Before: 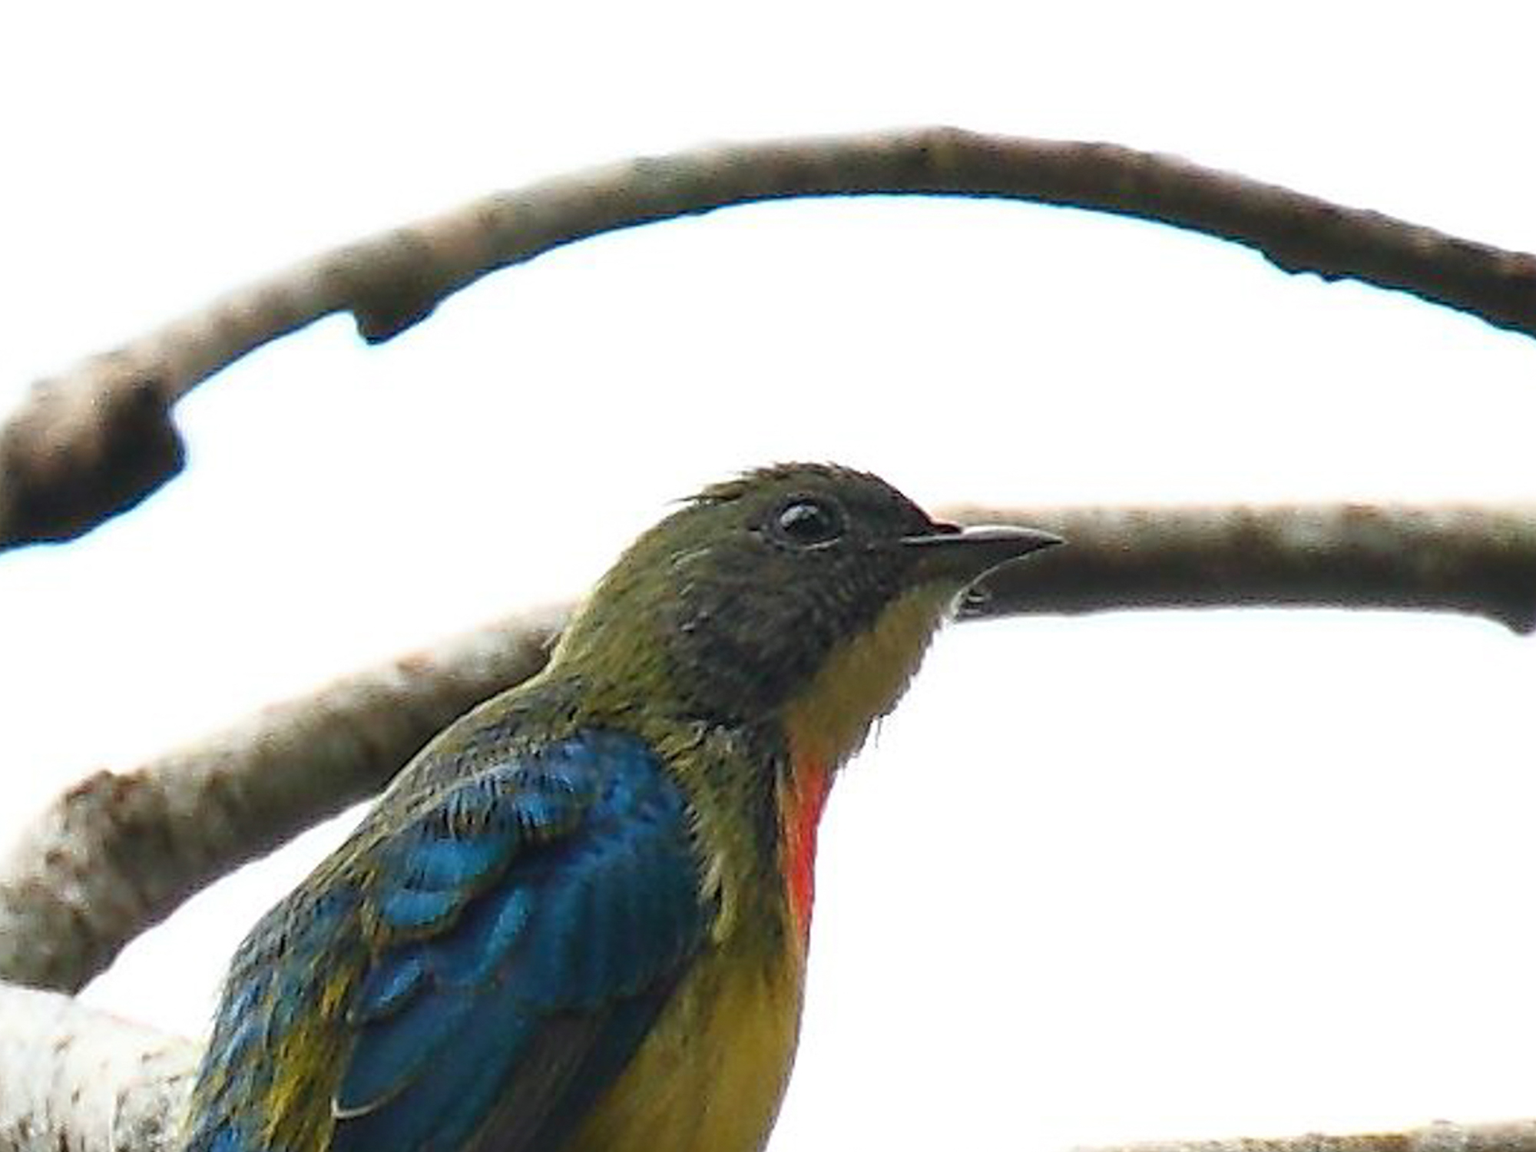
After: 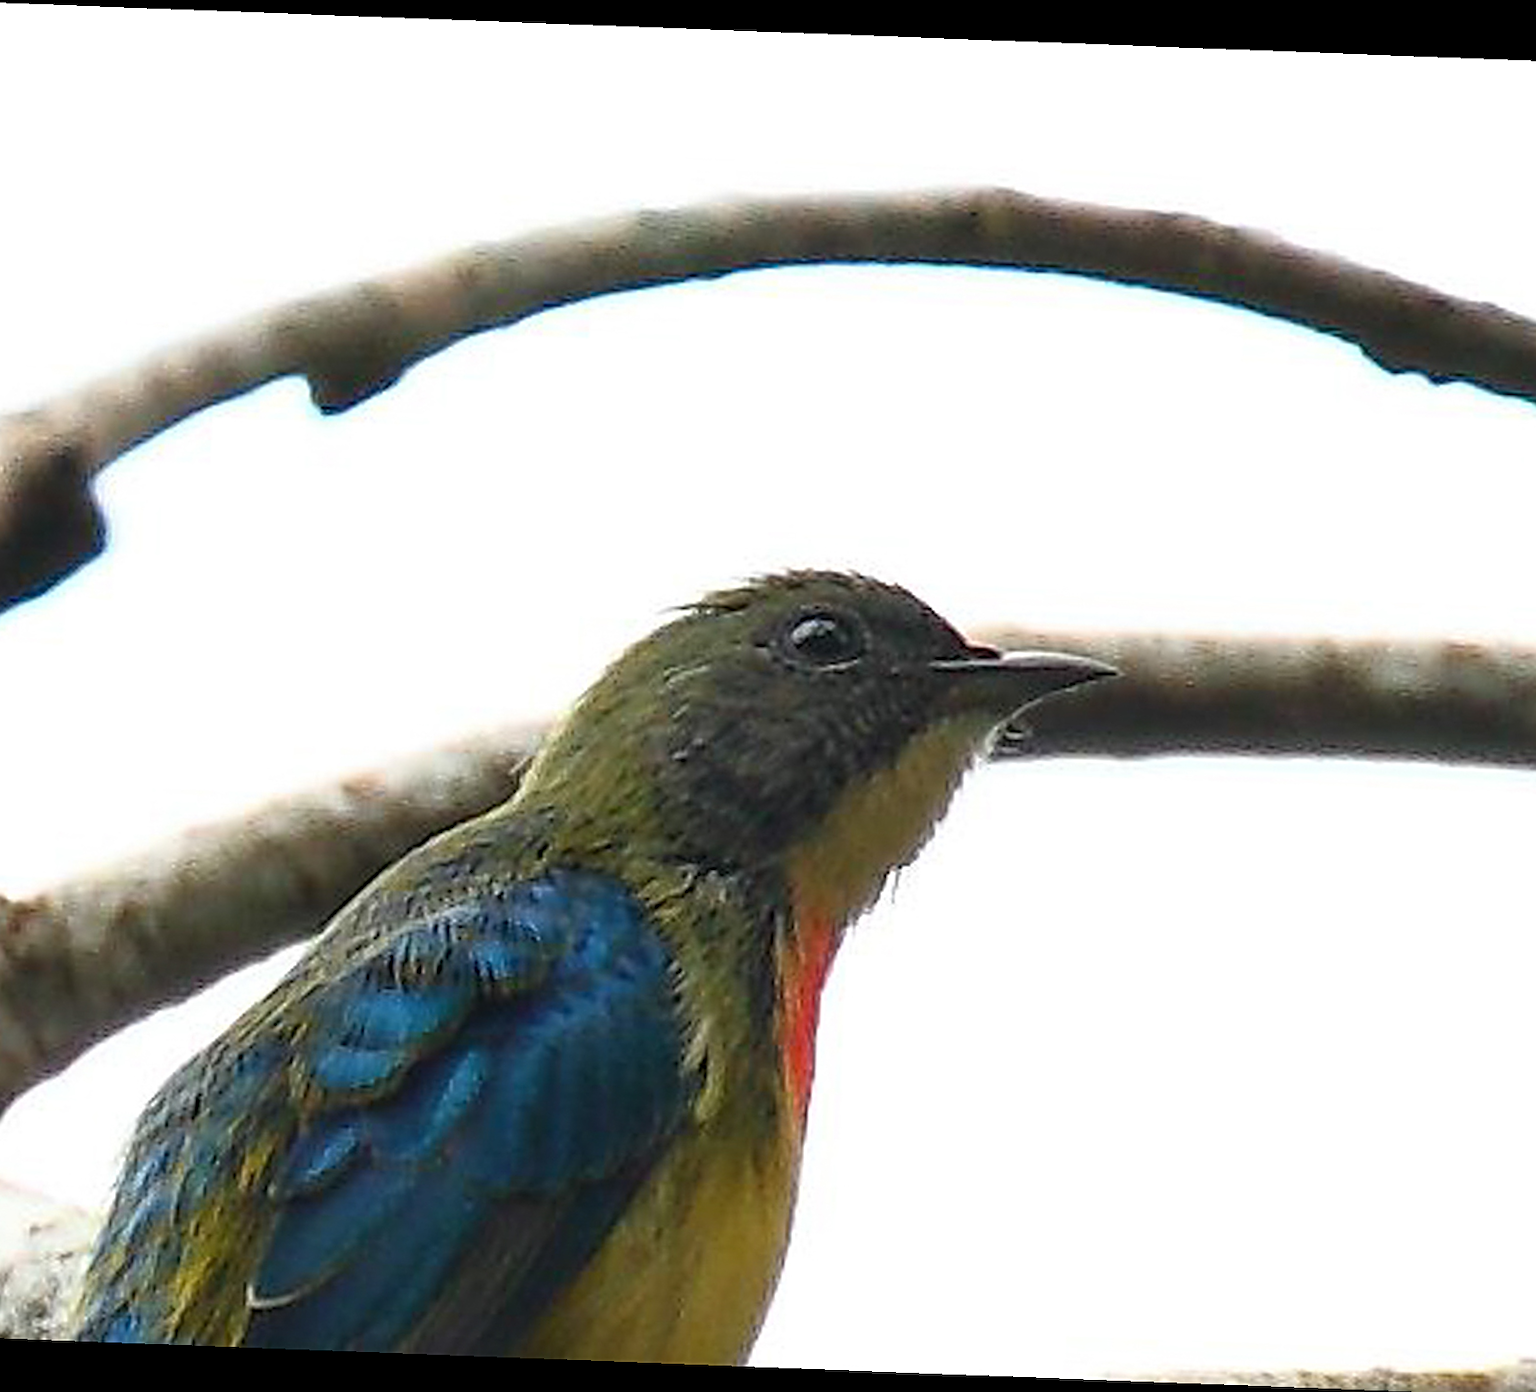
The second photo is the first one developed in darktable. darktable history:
crop: left 7.598%, right 7.873%
sharpen: on, module defaults
rotate and perspective: rotation 2.17°, automatic cropping off
